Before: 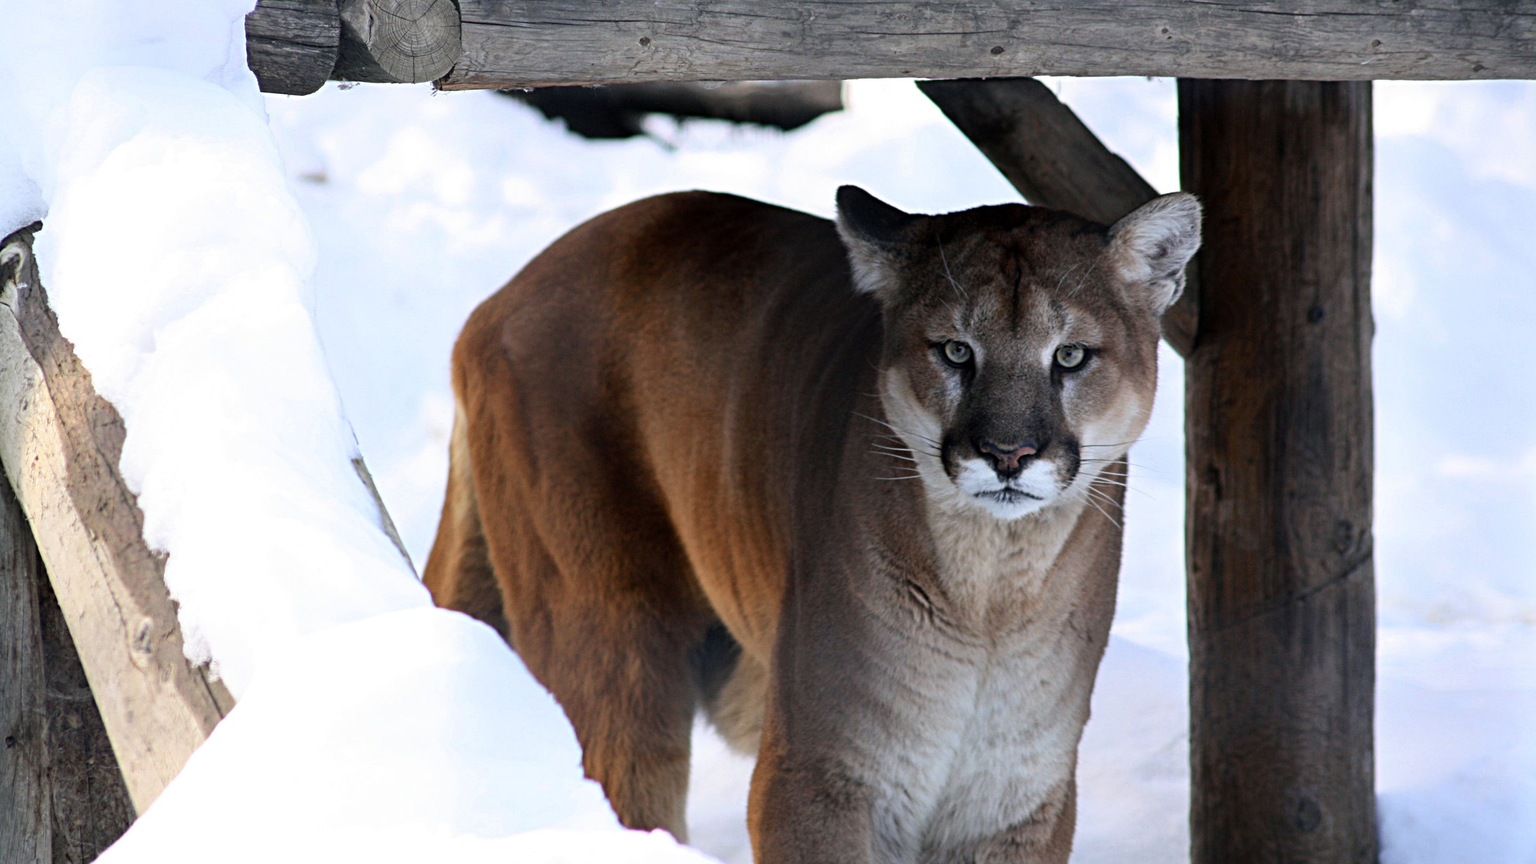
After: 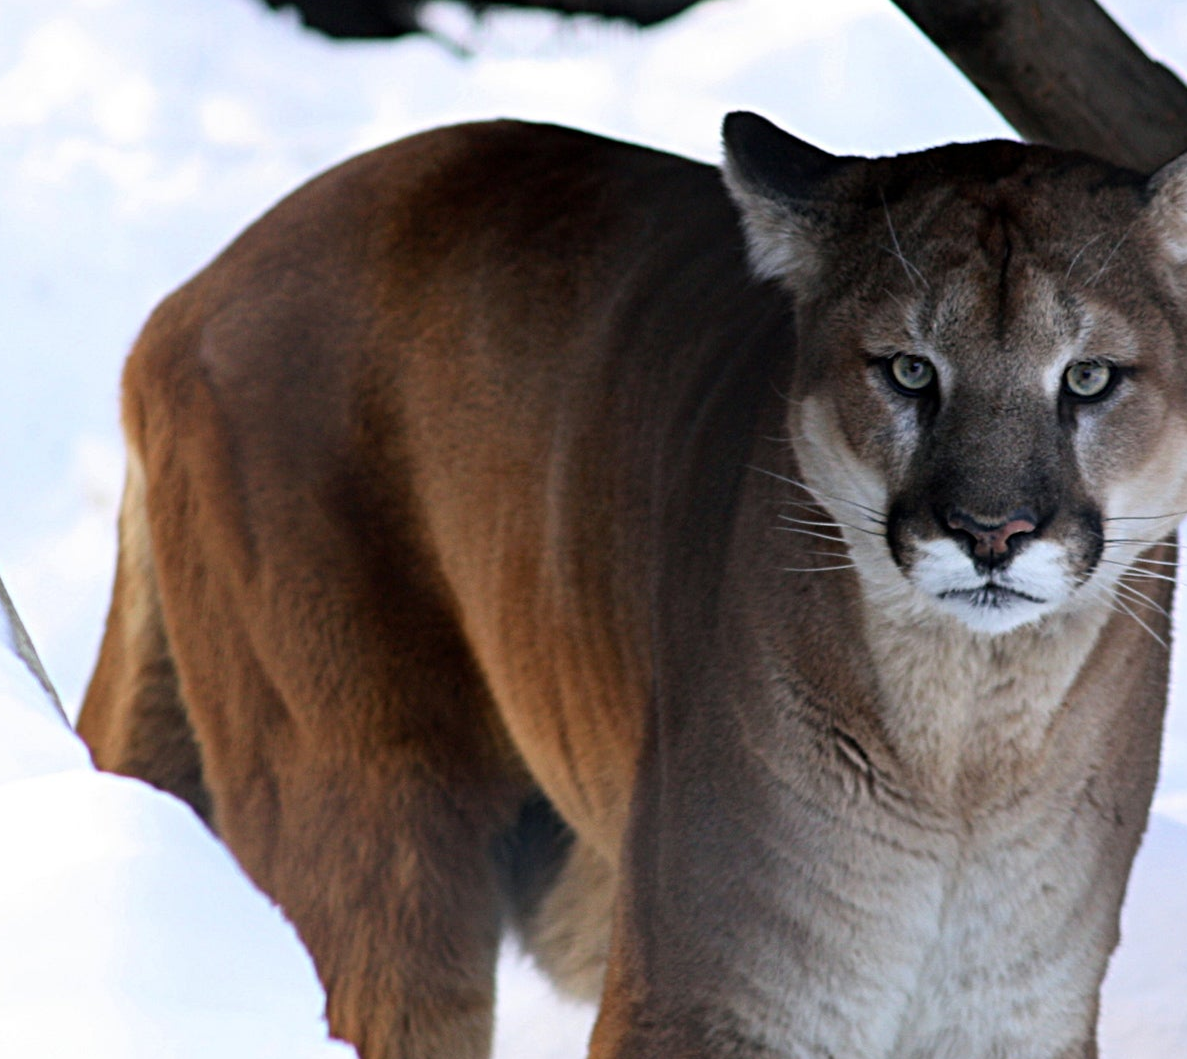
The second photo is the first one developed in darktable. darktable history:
crop and rotate: angle 0.02°, left 24.353%, top 13.219%, right 26.156%, bottom 8.224%
